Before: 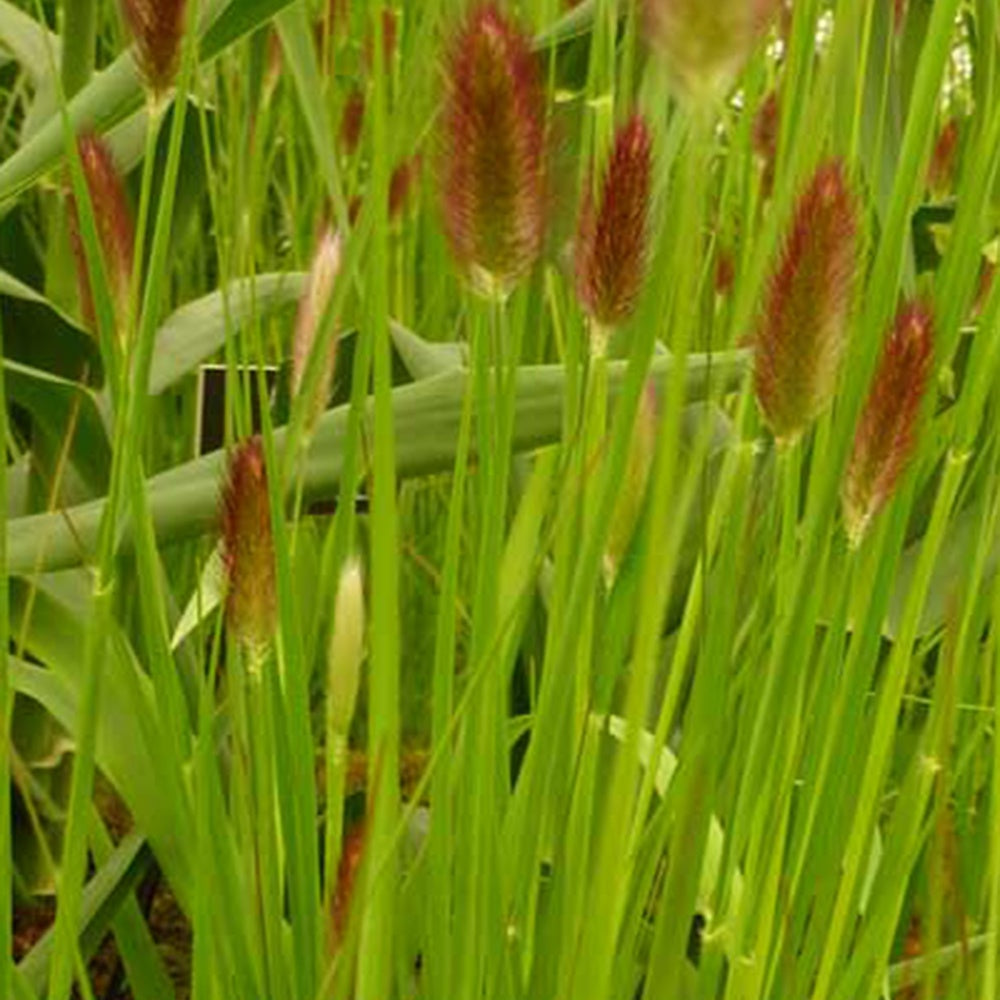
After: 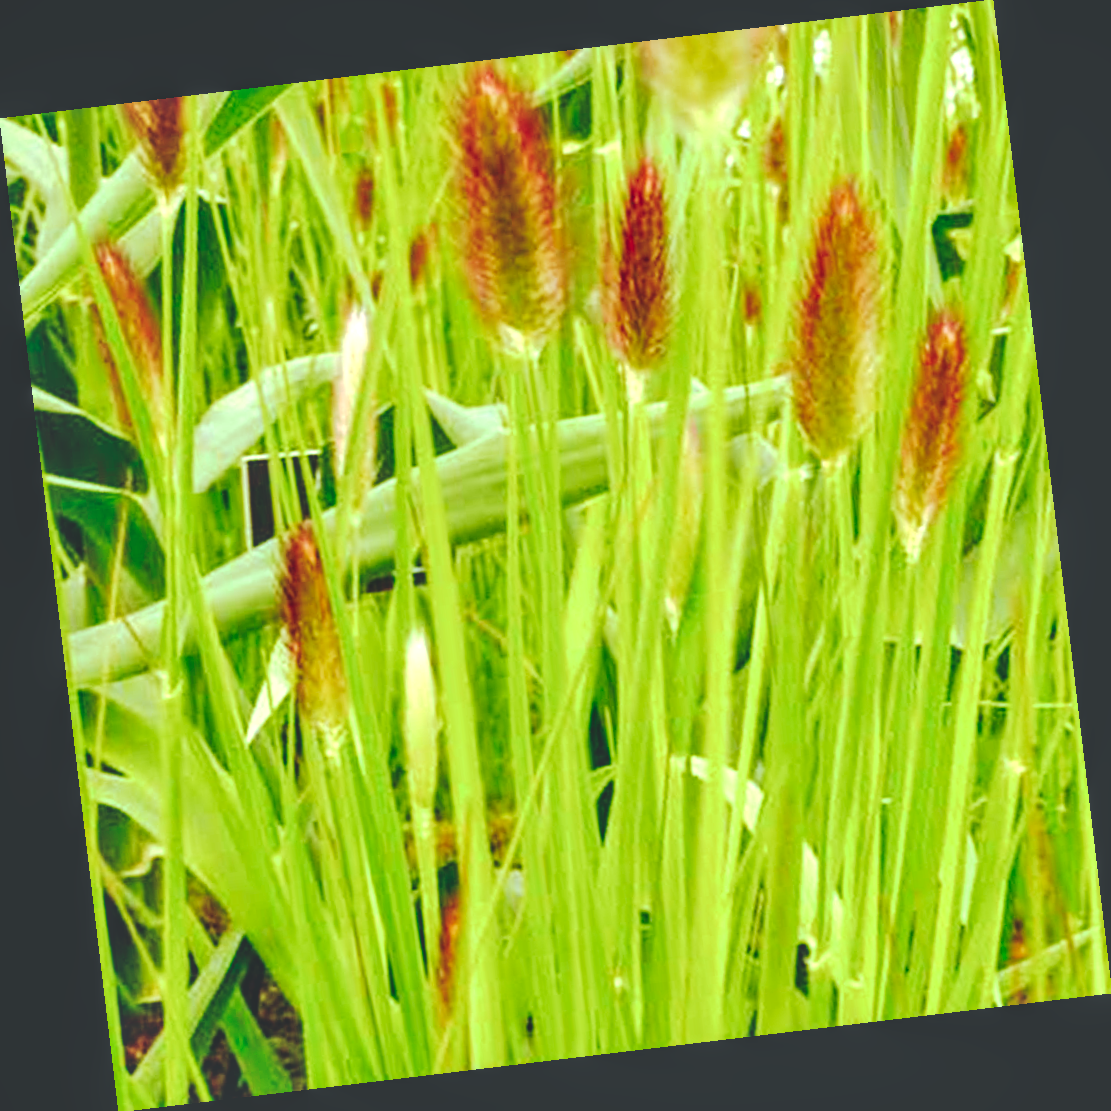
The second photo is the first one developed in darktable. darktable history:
local contrast: on, module defaults
exposure: black level correction 0, exposure 1.1 EV, compensate exposure bias true, compensate highlight preservation false
color correction: highlights a* -10.04, highlights b* -10.37
rotate and perspective: rotation -6.83°, automatic cropping off
tone curve: curves: ch0 [(0, 0) (0.003, 0.195) (0.011, 0.196) (0.025, 0.196) (0.044, 0.196) (0.069, 0.196) (0.1, 0.196) (0.136, 0.197) (0.177, 0.207) (0.224, 0.224) (0.277, 0.268) (0.335, 0.336) (0.399, 0.424) (0.468, 0.533) (0.543, 0.632) (0.623, 0.715) (0.709, 0.789) (0.801, 0.85) (0.898, 0.906) (1, 1)], preserve colors none
